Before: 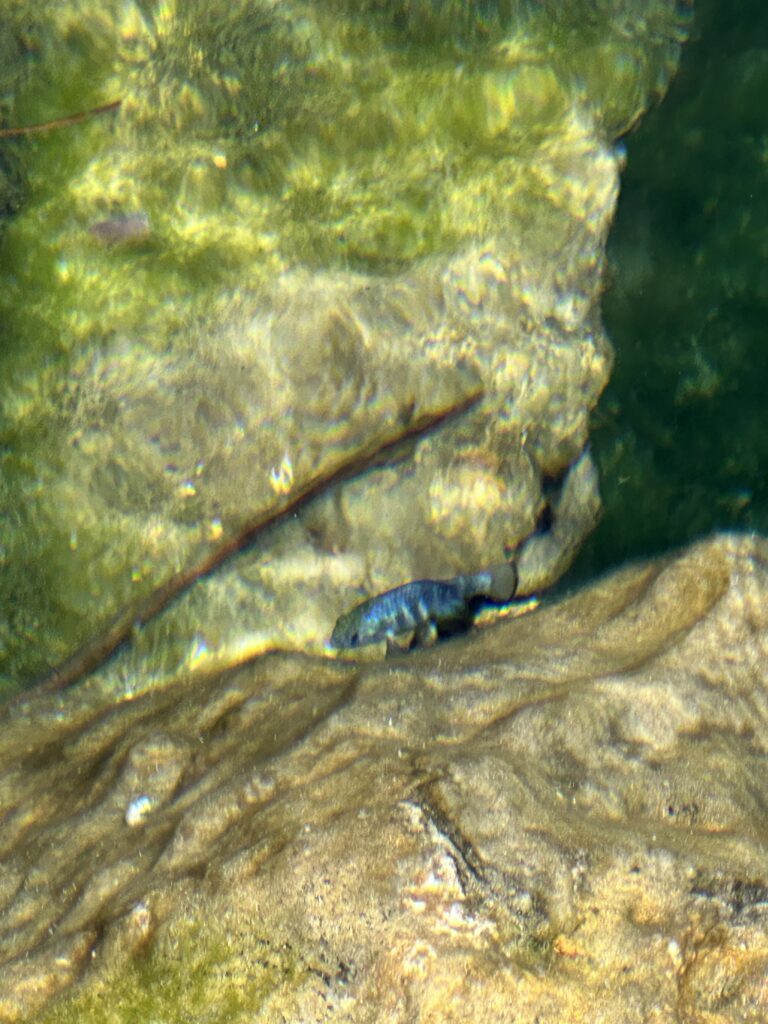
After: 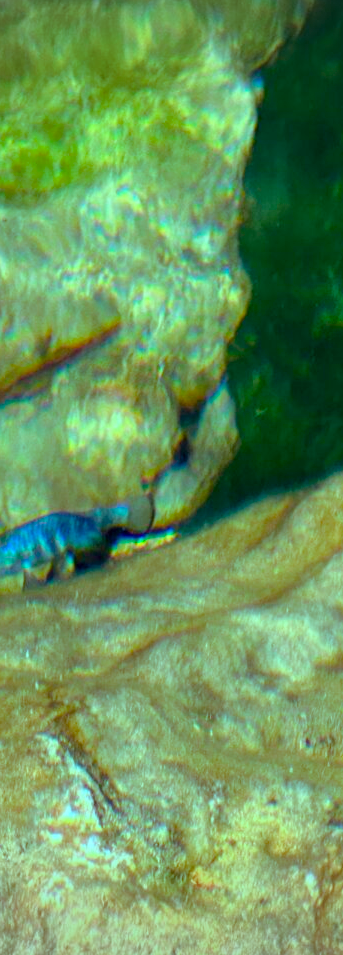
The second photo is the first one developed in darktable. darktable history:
vignetting: fall-off start 89.05%, fall-off radius 43.22%, brightness -0.288, width/height ratio 1.16
crop: left 47.284%, top 6.642%, right 8.045%
color balance rgb: highlights gain › luminance -33.093%, highlights gain › chroma 5.637%, highlights gain › hue 217.01°, perceptual saturation grading › global saturation 20%, perceptual saturation grading › highlights -25.367%, perceptual saturation grading › shadows 24.709%, perceptual brilliance grading › global brilliance 9.865%, perceptual brilliance grading › shadows 15.314%, global vibrance 20%
